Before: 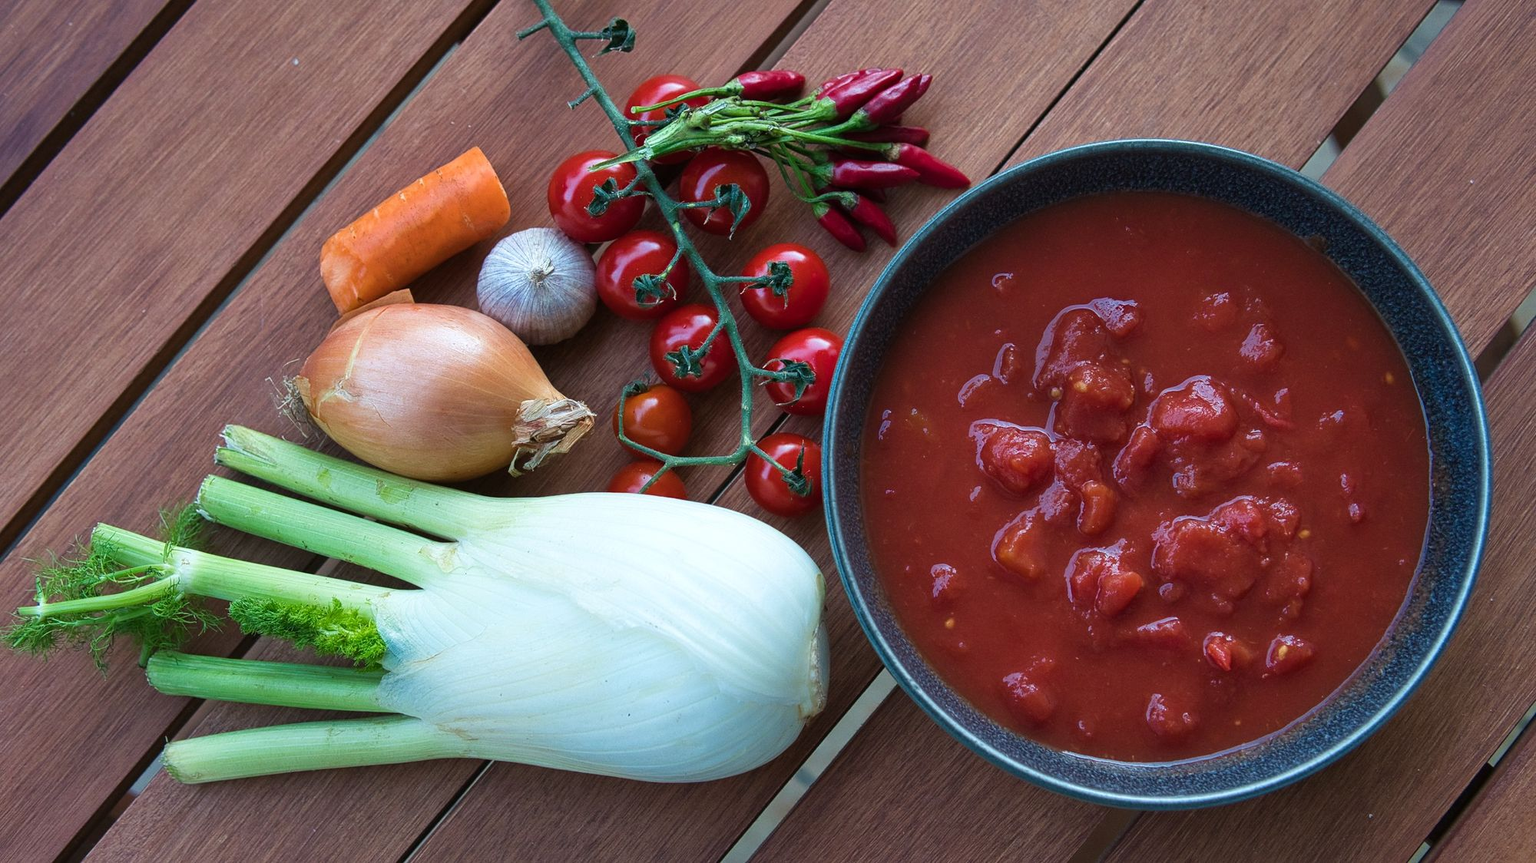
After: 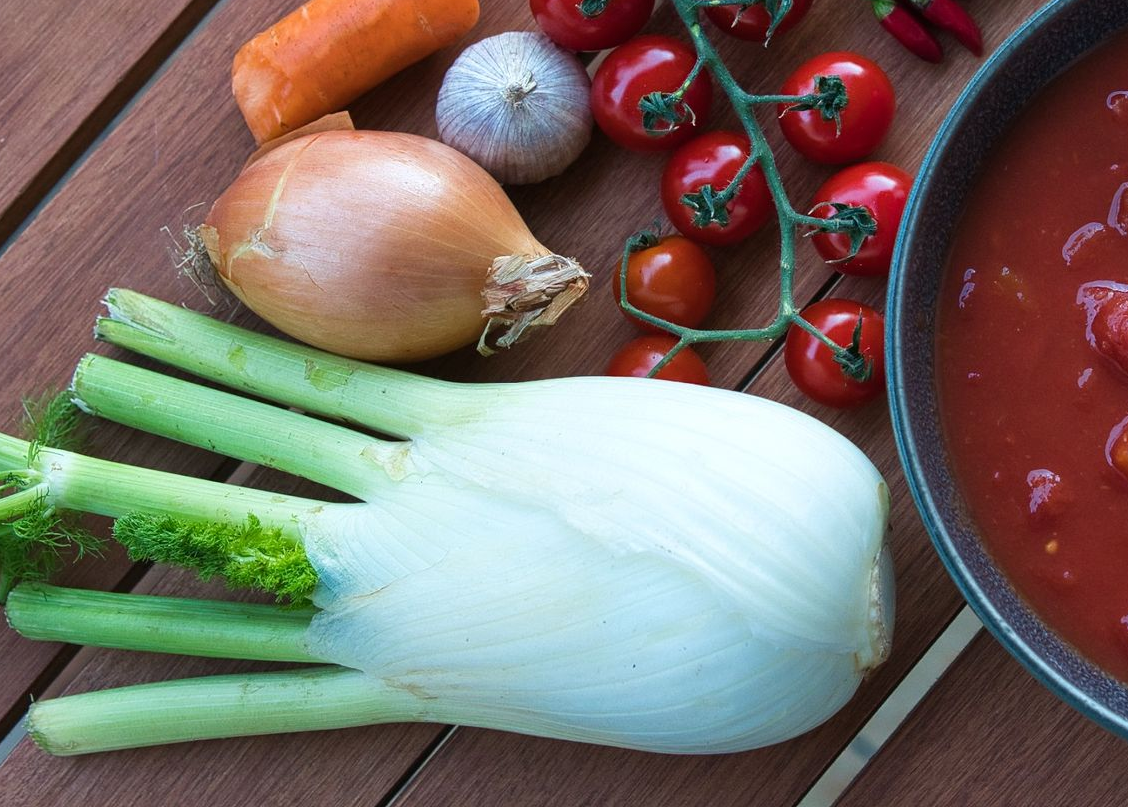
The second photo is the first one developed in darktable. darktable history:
crop: left 9.297%, top 23.633%, right 34.289%, bottom 4.556%
